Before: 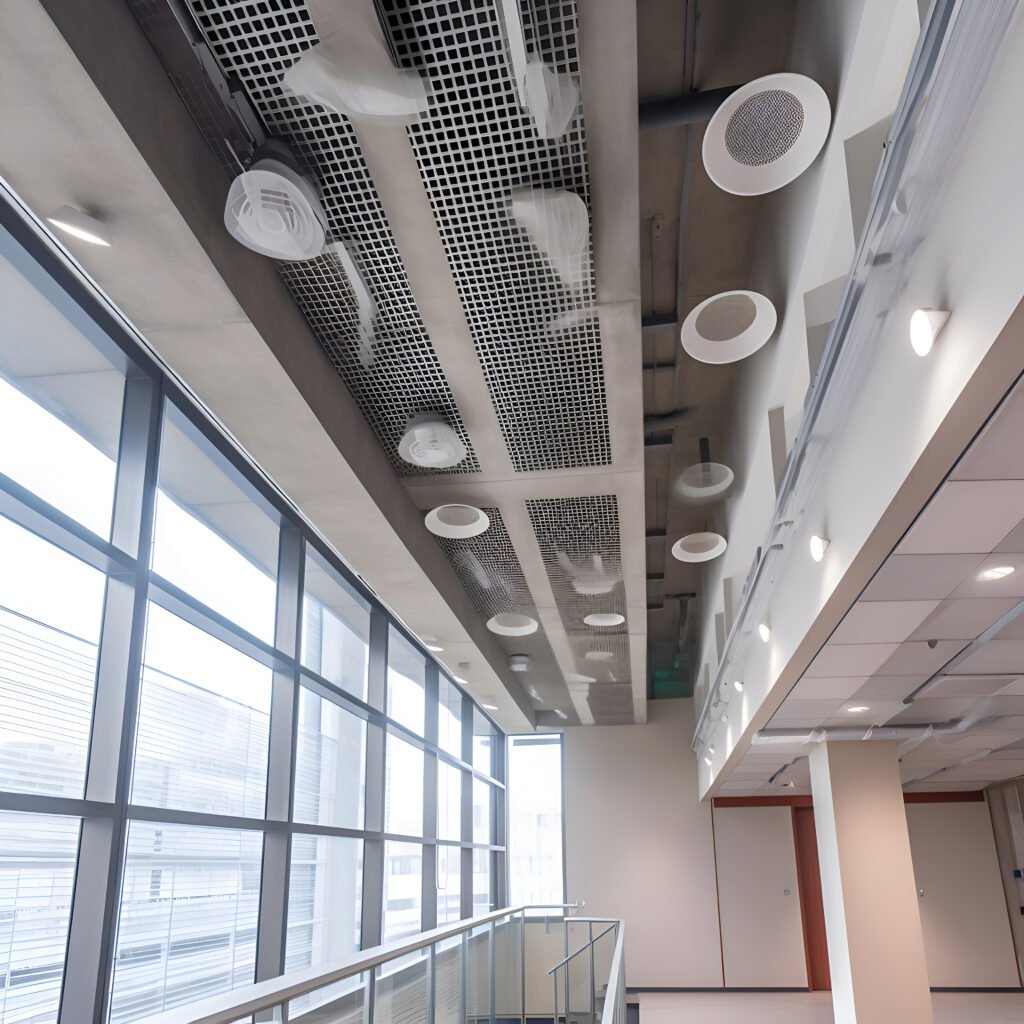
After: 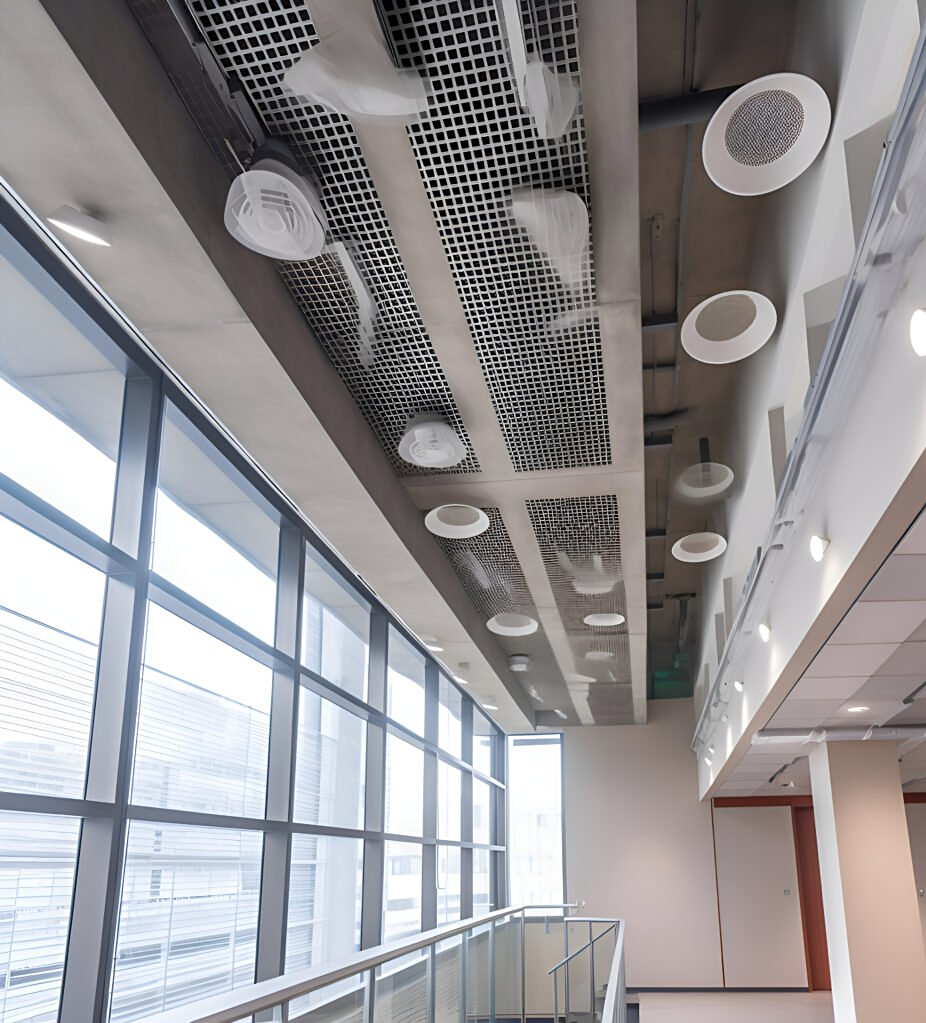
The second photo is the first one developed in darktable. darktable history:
crop: right 9.509%, bottom 0.031%
sharpen: amount 0.2
